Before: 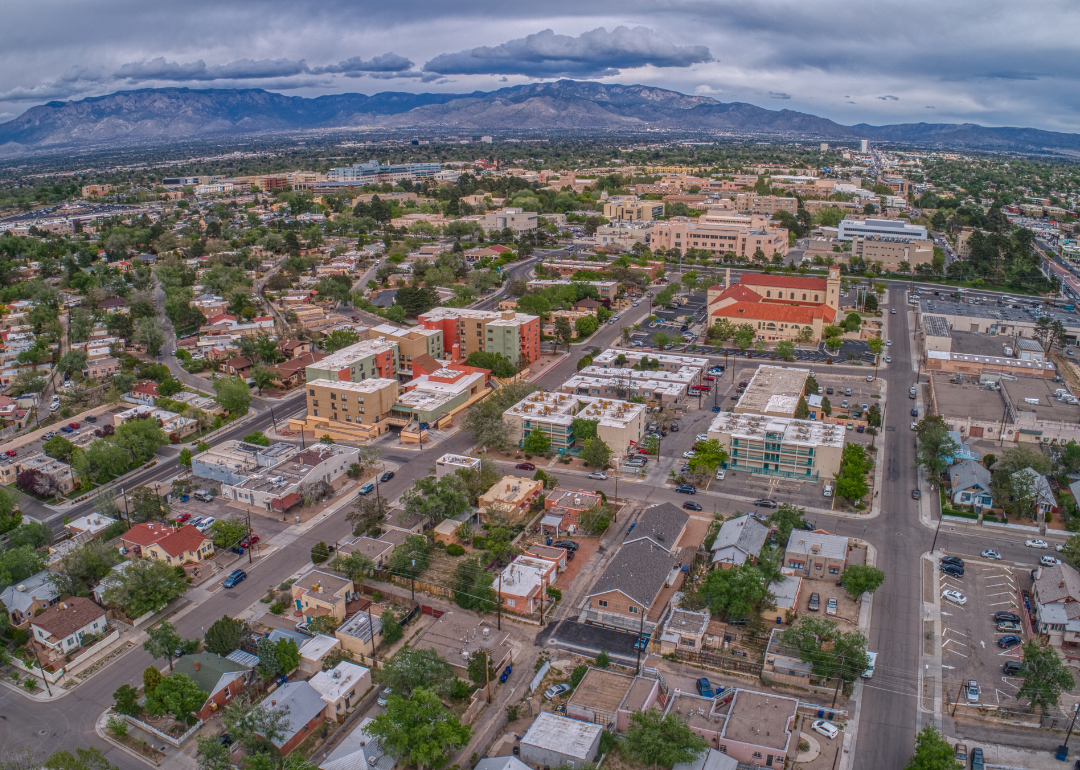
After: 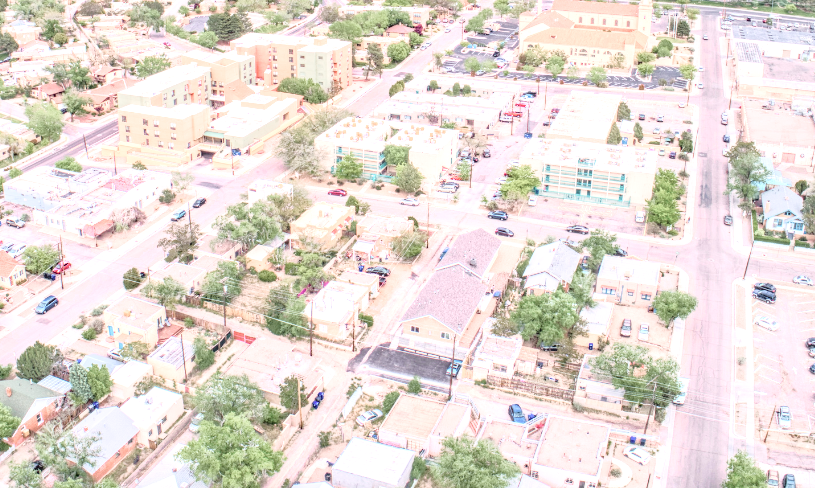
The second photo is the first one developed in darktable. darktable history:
contrast equalizer: y [[0.5 ×6], [0.5 ×6], [0.5, 0.5, 0.501, 0.545, 0.707, 0.863], [0 ×6], [0 ×6]]
color zones: curves: ch0 [(0, 0.6) (0.129, 0.508) (0.193, 0.483) (0.429, 0.5) (0.571, 0.5) (0.714, 0.5) (0.857, 0.5) (1, 0.6)]; ch1 [(0, 0.481) (0.112, 0.245) (0.213, 0.223) (0.429, 0.233) (0.571, 0.231) (0.683, 0.242) (0.857, 0.296) (1, 0.481)]
crop and rotate: left 17.448%, top 35.641%, right 7.053%, bottom 0.888%
exposure: exposure 2.24 EV, compensate highlight preservation false
tone curve: curves: ch0 [(0, 0.013) (0.175, 0.11) (0.337, 0.304) (0.498, 0.485) (0.78, 0.742) (0.993, 0.954)]; ch1 [(0, 0) (0.294, 0.184) (0.359, 0.34) (0.362, 0.35) (0.43, 0.41) (0.469, 0.463) (0.495, 0.502) (0.54, 0.563) (0.612, 0.641) (1, 1)]; ch2 [(0, 0) (0.44, 0.437) (0.495, 0.502) (0.524, 0.534) (0.557, 0.56) (0.634, 0.654) (0.728, 0.722) (1, 1)], color space Lab, independent channels, preserve colors none
color balance rgb: power › luminance 1.348%, linear chroma grading › global chroma 15.465%, perceptual saturation grading › global saturation 0.998%, perceptual saturation grading › highlights -30.141%, perceptual saturation grading › shadows 20.314%
base curve: curves: ch0 [(0, 0) (0.028, 0.03) (0.121, 0.232) (0.46, 0.748) (0.859, 0.968) (1, 1)], exposure shift 0.01
